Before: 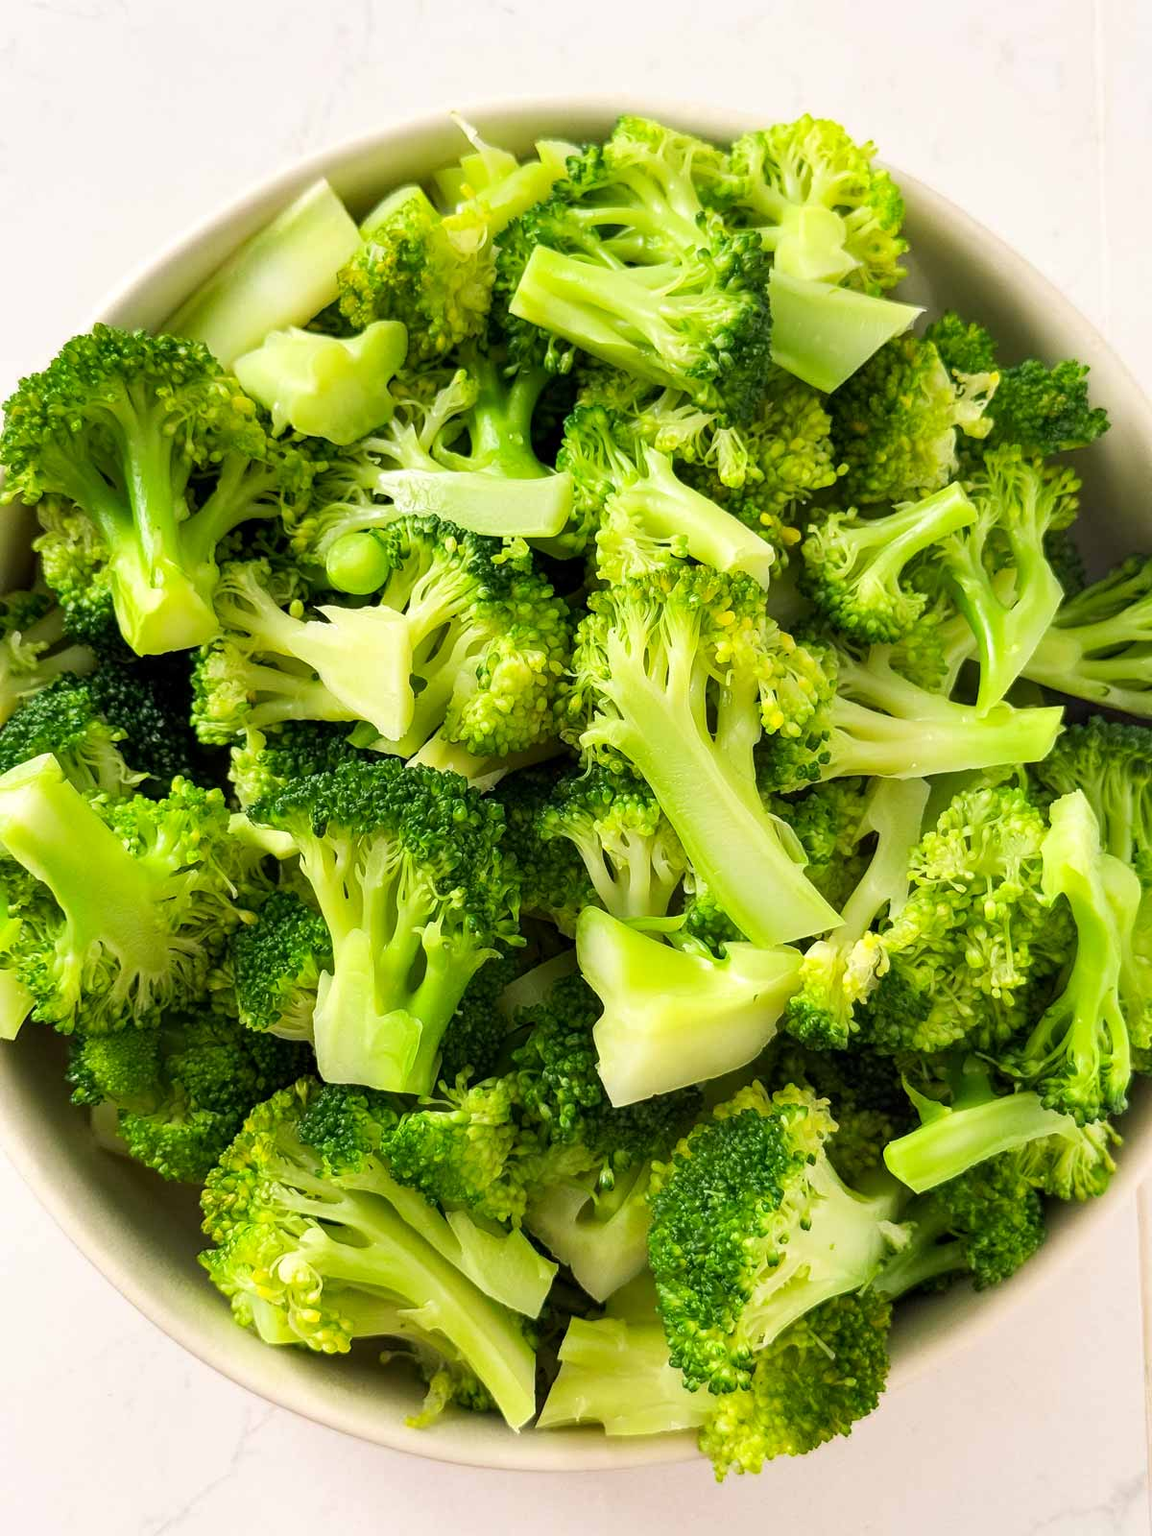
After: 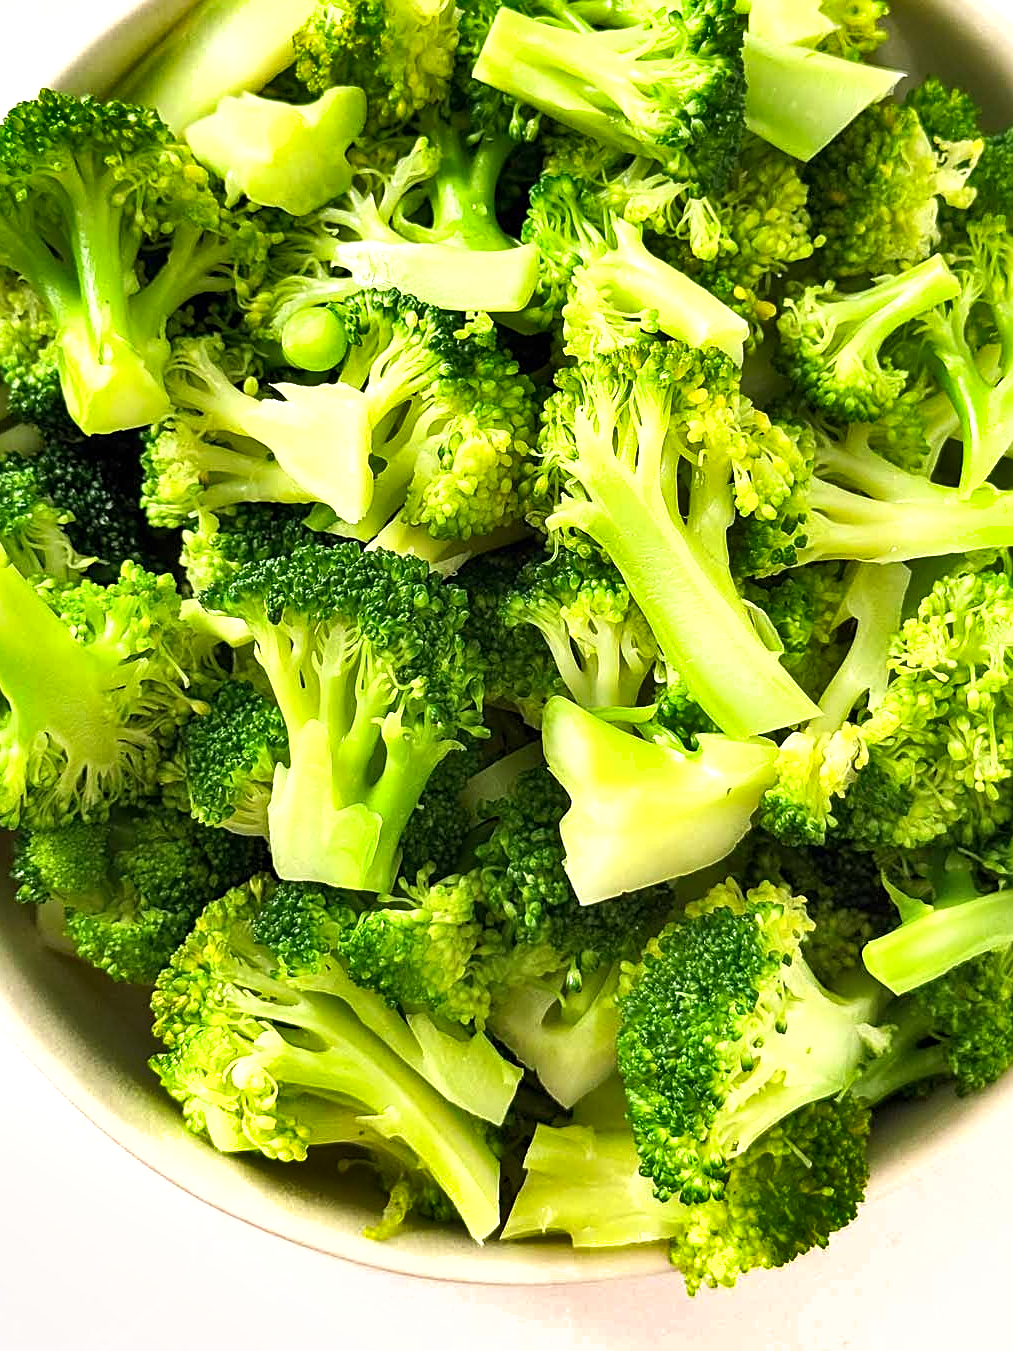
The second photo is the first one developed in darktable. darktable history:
crop and rotate: left 4.842%, top 15.51%, right 10.668%
exposure: black level correction 0, exposure 0.5 EV, compensate exposure bias true, compensate highlight preservation false
shadows and highlights: soften with gaussian
sharpen: on, module defaults
